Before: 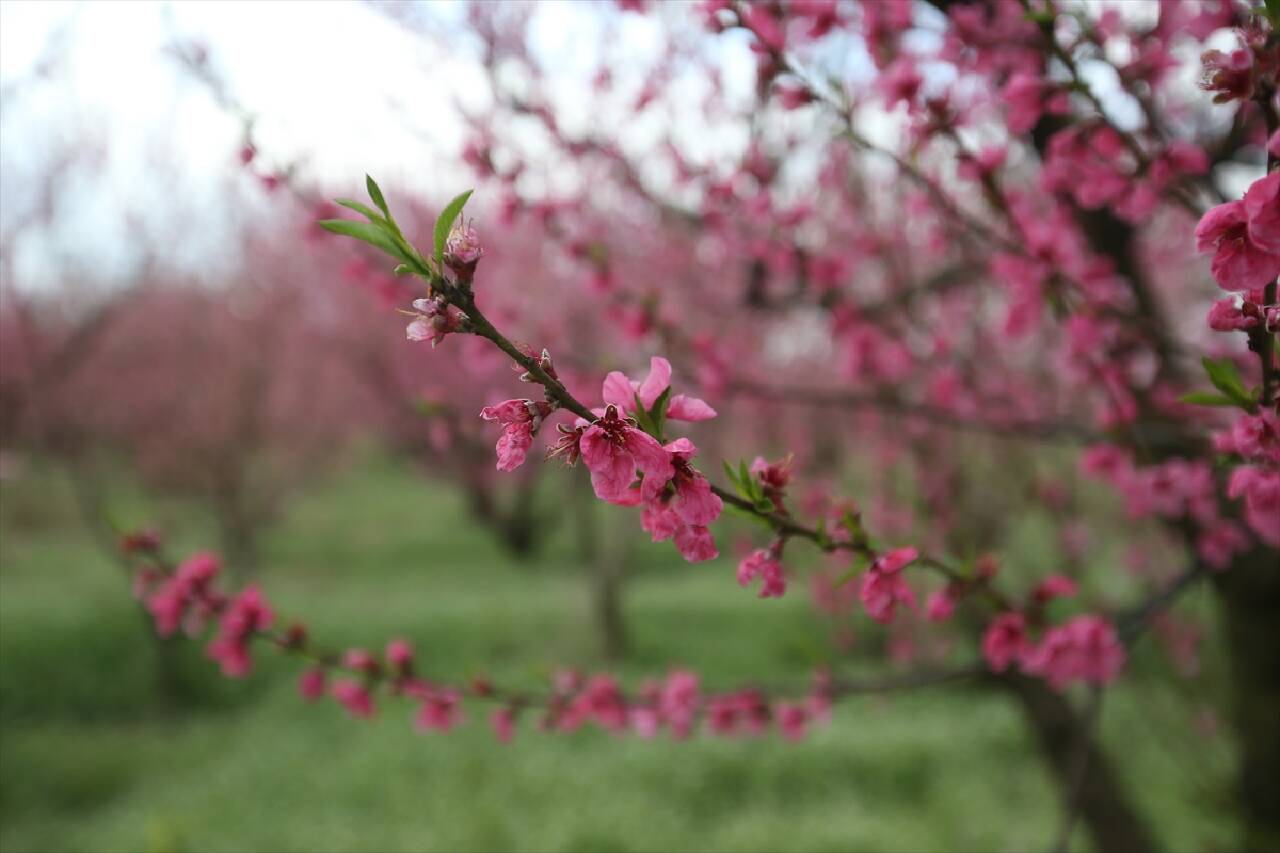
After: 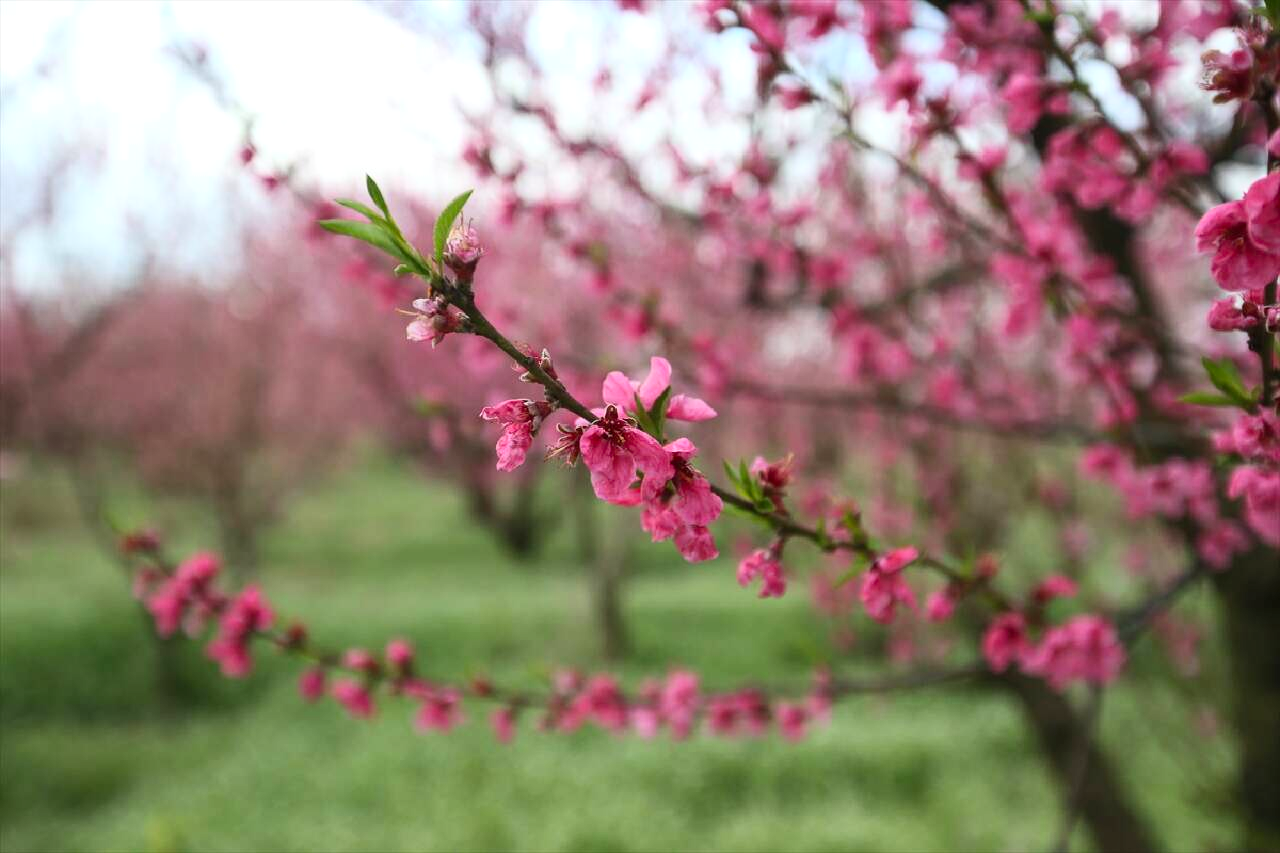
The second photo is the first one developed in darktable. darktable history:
shadows and highlights: shadows 32, highlights -32, soften with gaussian
contrast brightness saturation: contrast 0.2, brightness 0.16, saturation 0.22
local contrast: highlights 100%, shadows 100%, detail 120%, midtone range 0.2
